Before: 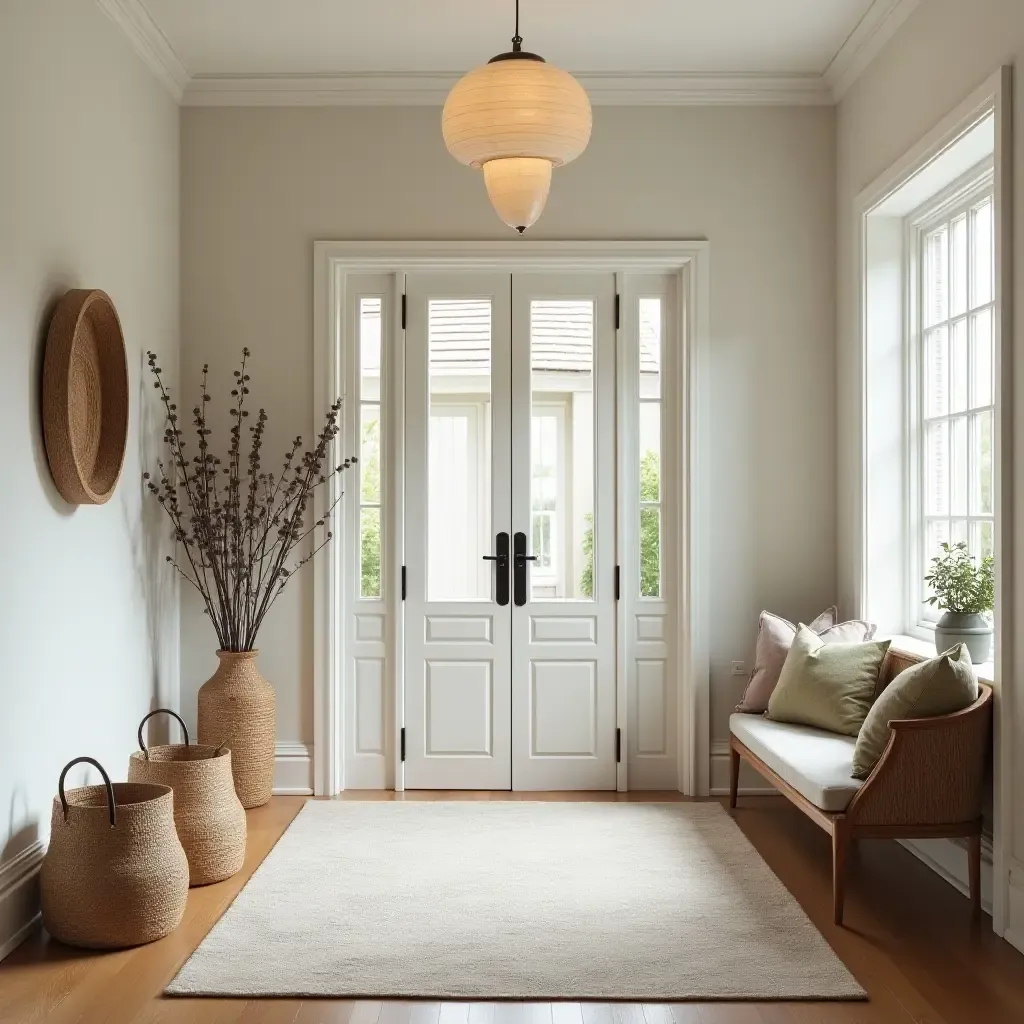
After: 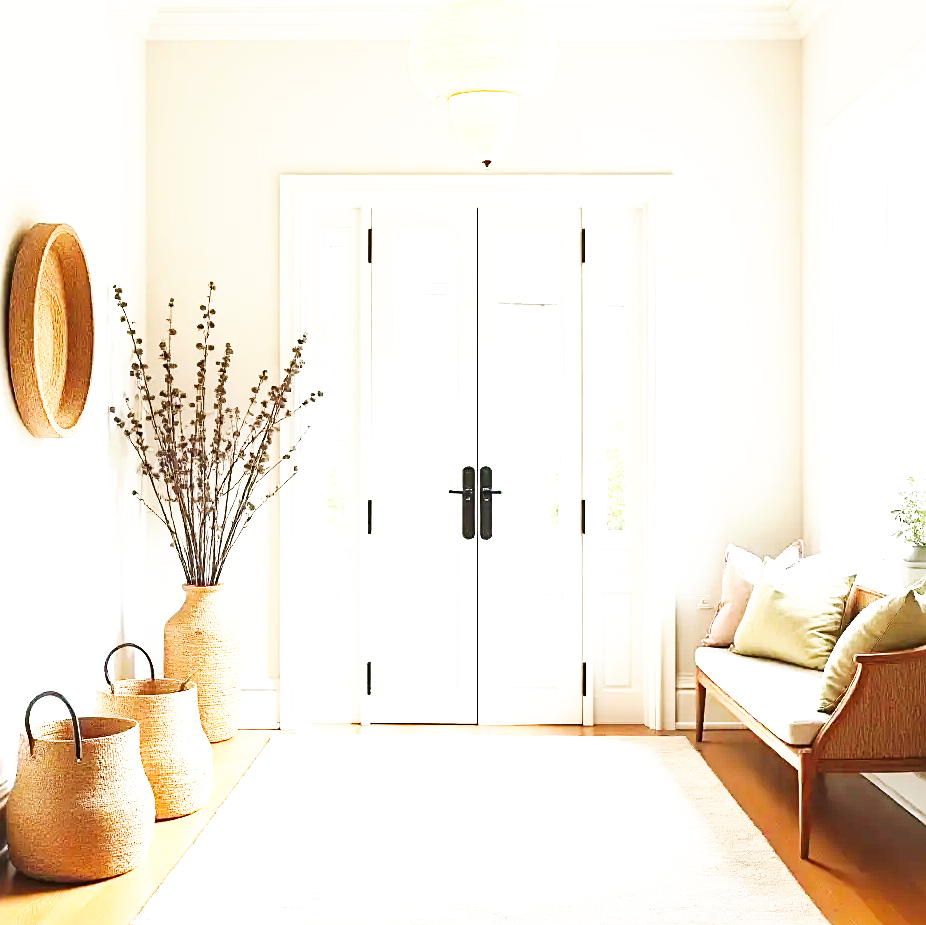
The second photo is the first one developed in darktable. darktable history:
exposure: black level correction 0, exposure 1.401 EV, compensate highlight preservation false
crop: left 3.376%, top 6.464%, right 6.164%, bottom 3.176%
base curve: curves: ch0 [(0, 0) (0.007, 0.004) (0.027, 0.03) (0.046, 0.07) (0.207, 0.54) (0.442, 0.872) (0.673, 0.972) (1, 1)], preserve colors none
sharpen: on, module defaults
color correction: highlights b* 0.003
color balance rgb: shadows lift › chroma 1.034%, shadows lift › hue 240.54°, global offset › luminance 0.48%, linear chroma grading › mid-tones 7.85%, perceptual saturation grading › global saturation 0.648%, global vibrance 20%
